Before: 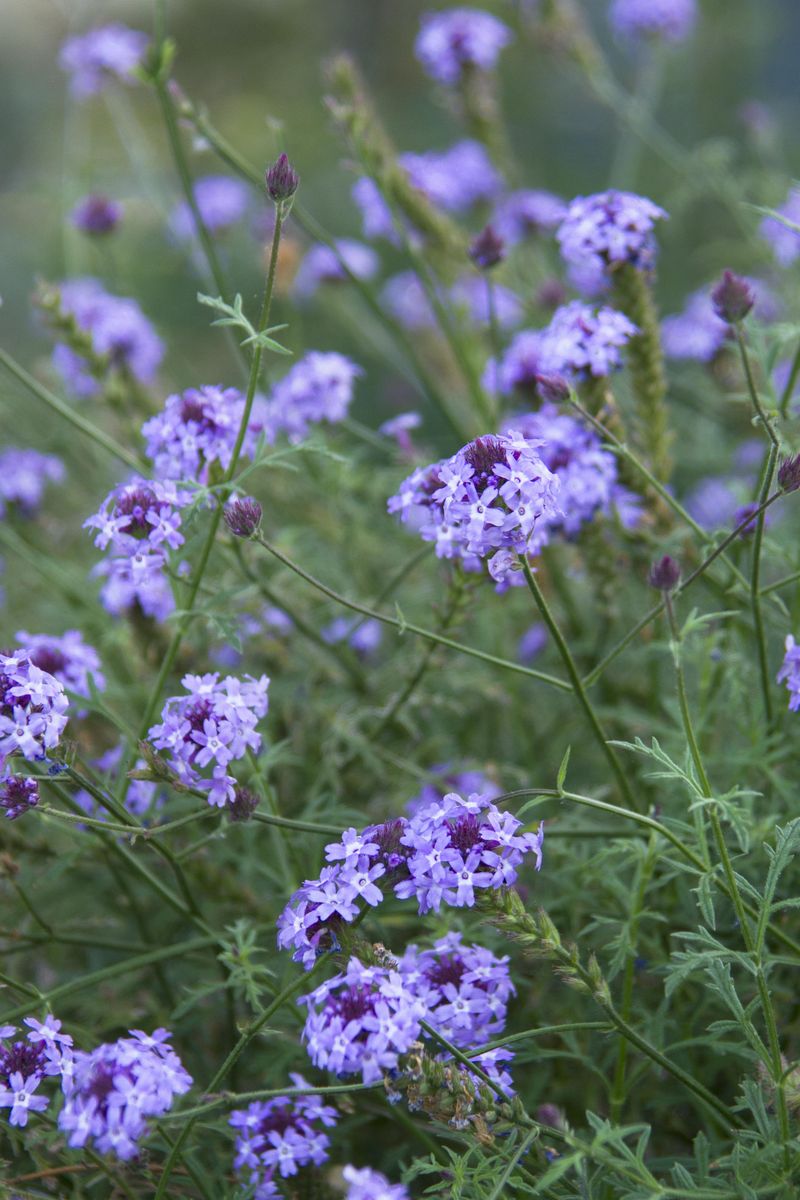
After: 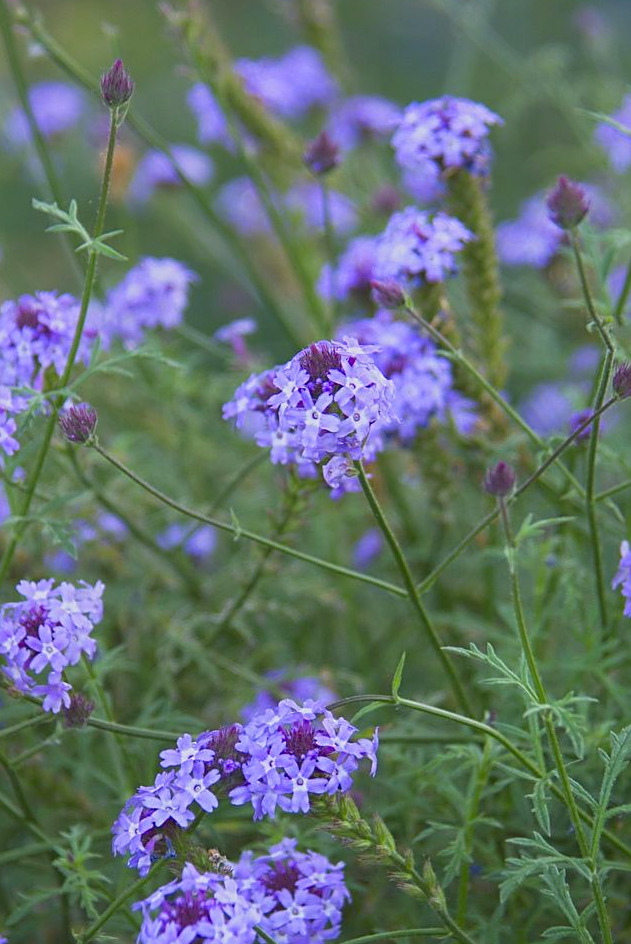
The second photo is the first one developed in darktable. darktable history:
crop and rotate: left 20.74%, top 7.912%, right 0.375%, bottom 13.378%
contrast brightness saturation: contrast -0.19, saturation 0.19
exposure: compensate highlight preservation false
sharpen: on, module defaults
